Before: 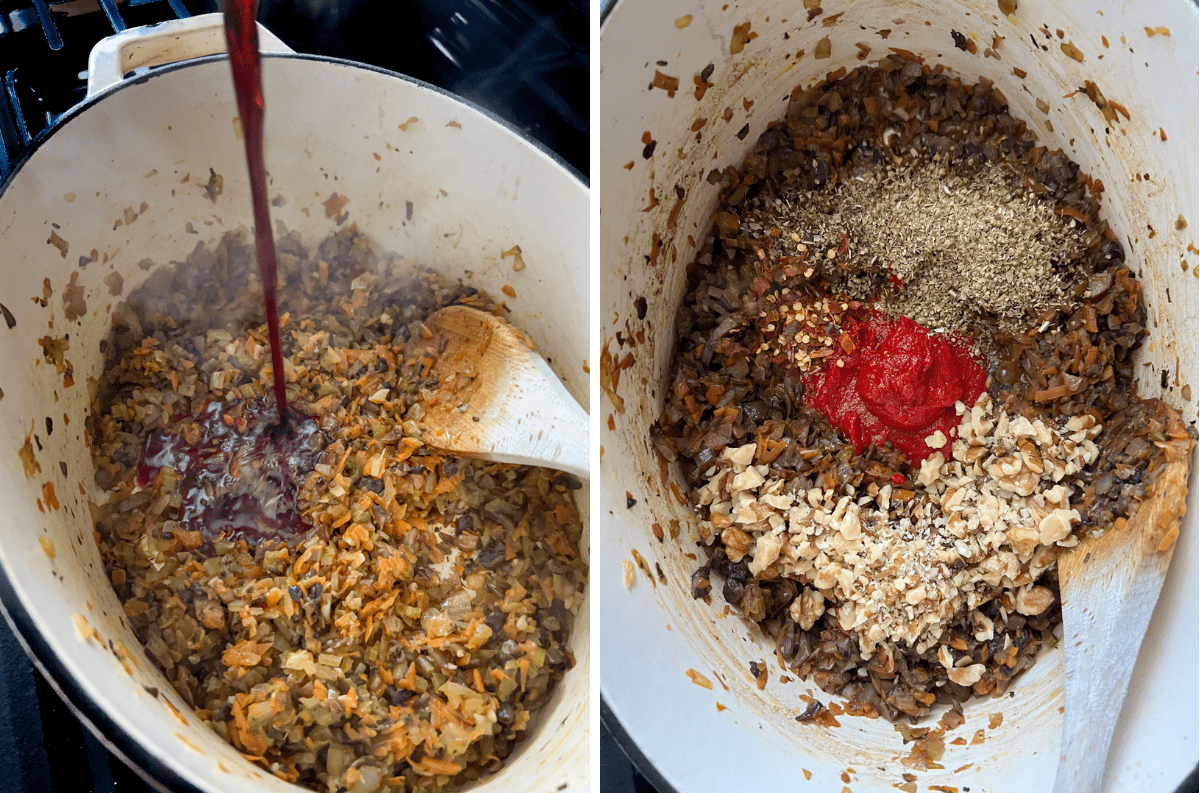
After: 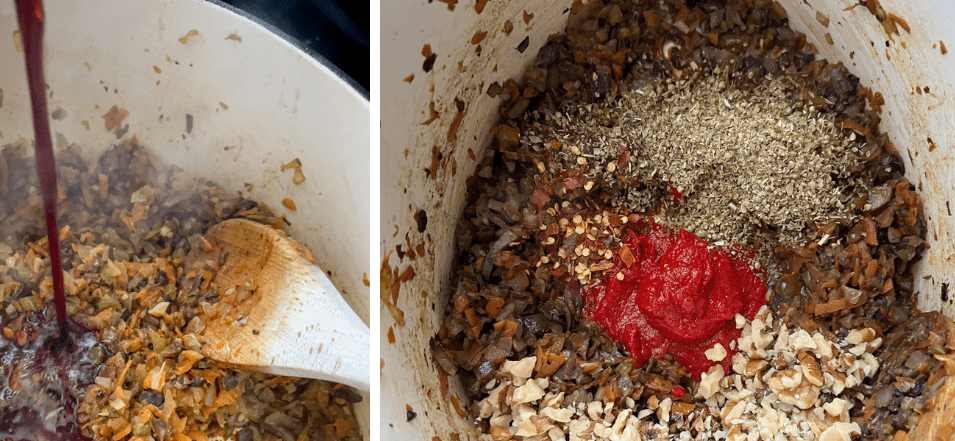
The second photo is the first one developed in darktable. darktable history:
crop: left 18.376%, top 11.092%, right 1.973%, bottom 33.247%
